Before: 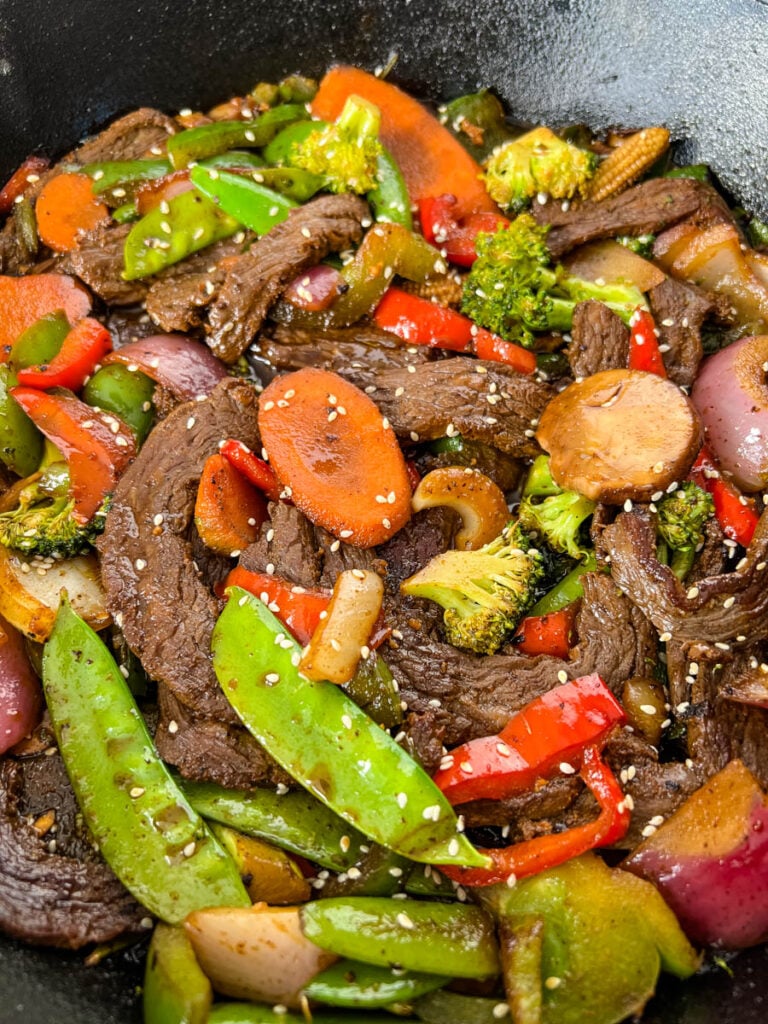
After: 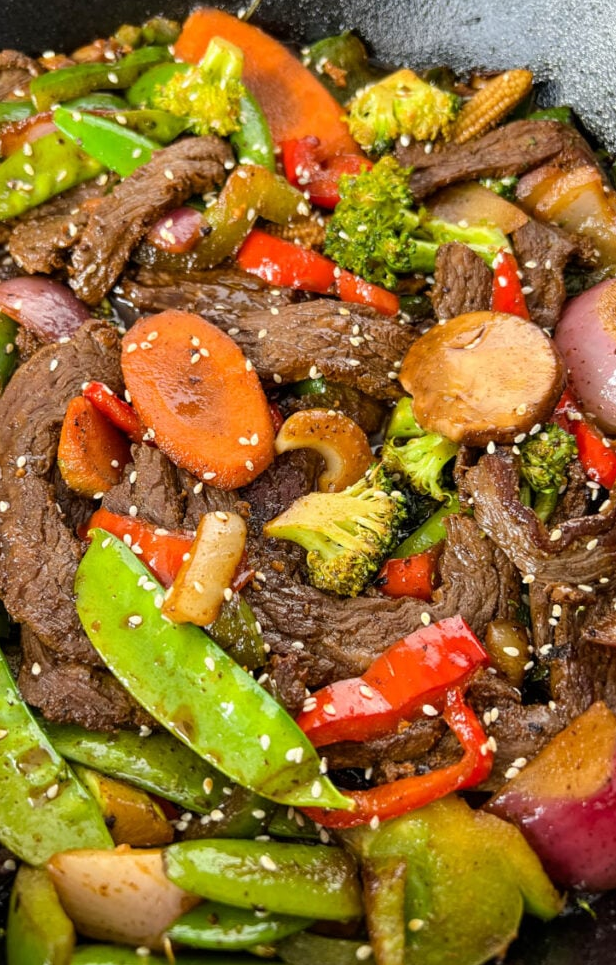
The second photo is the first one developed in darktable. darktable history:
crop and rotate: left 17.959%, top 5.734%, right 1.815%
